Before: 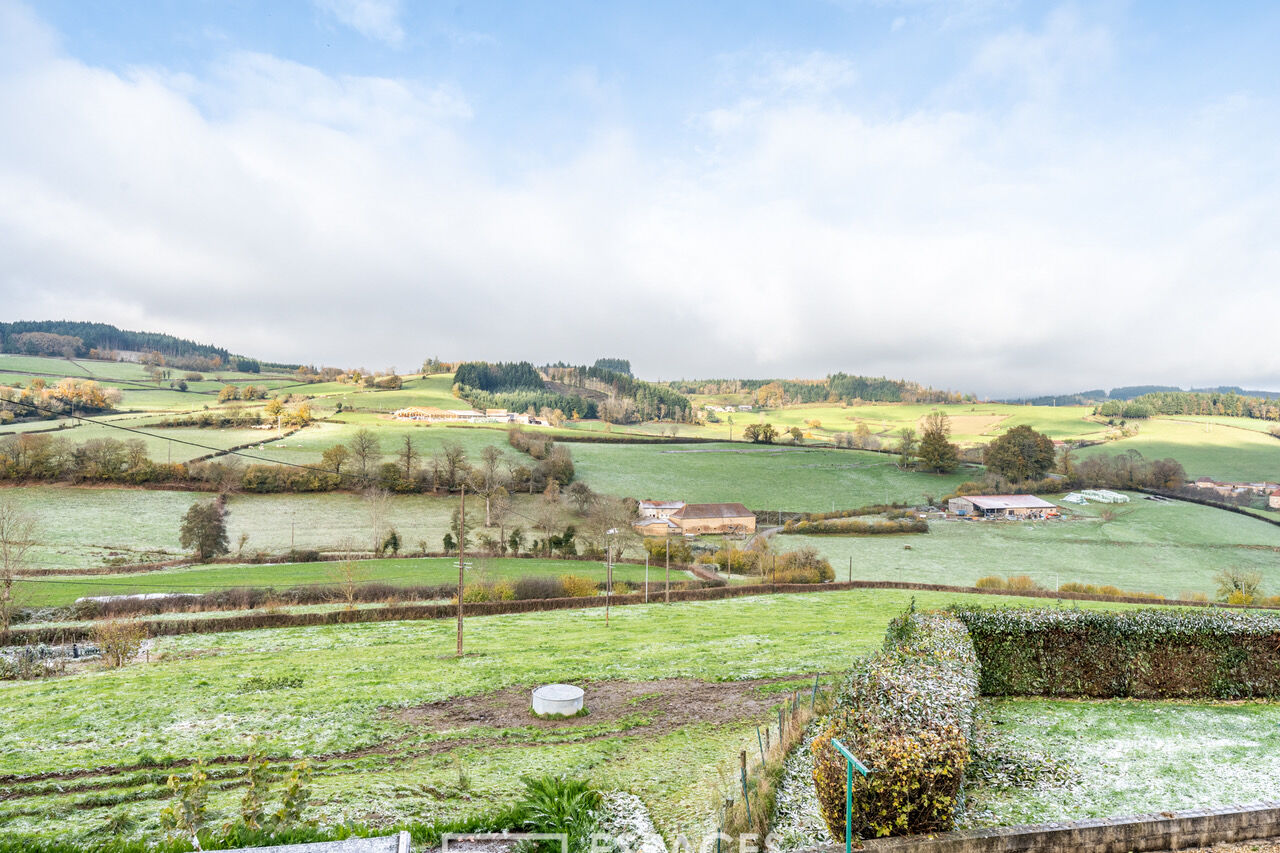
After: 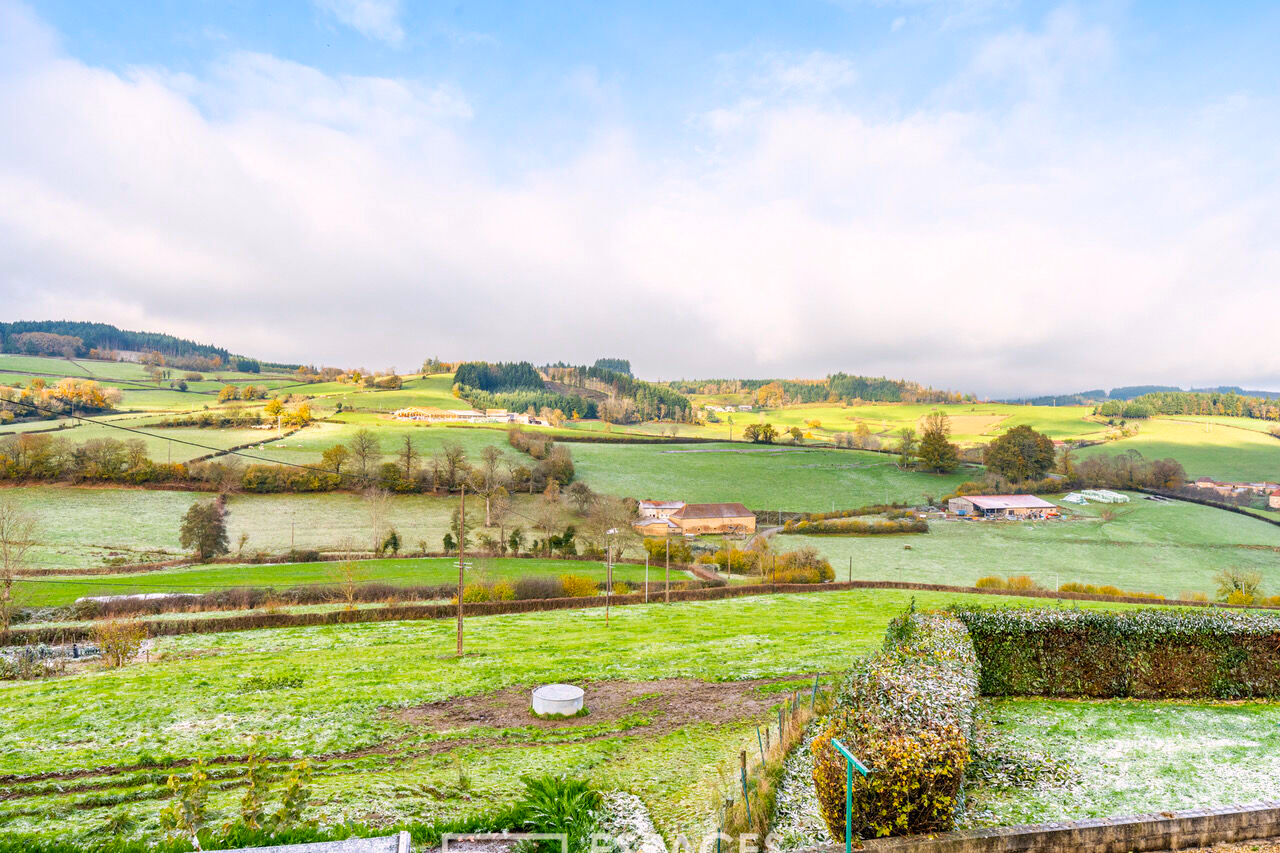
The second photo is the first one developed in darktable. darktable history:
color correction: highlights a* 3.22, highlights b* 1.93, saturation 1.19
color balance rgb: perceptual saturation grading › global saturation 20%, global vibrance 20%
